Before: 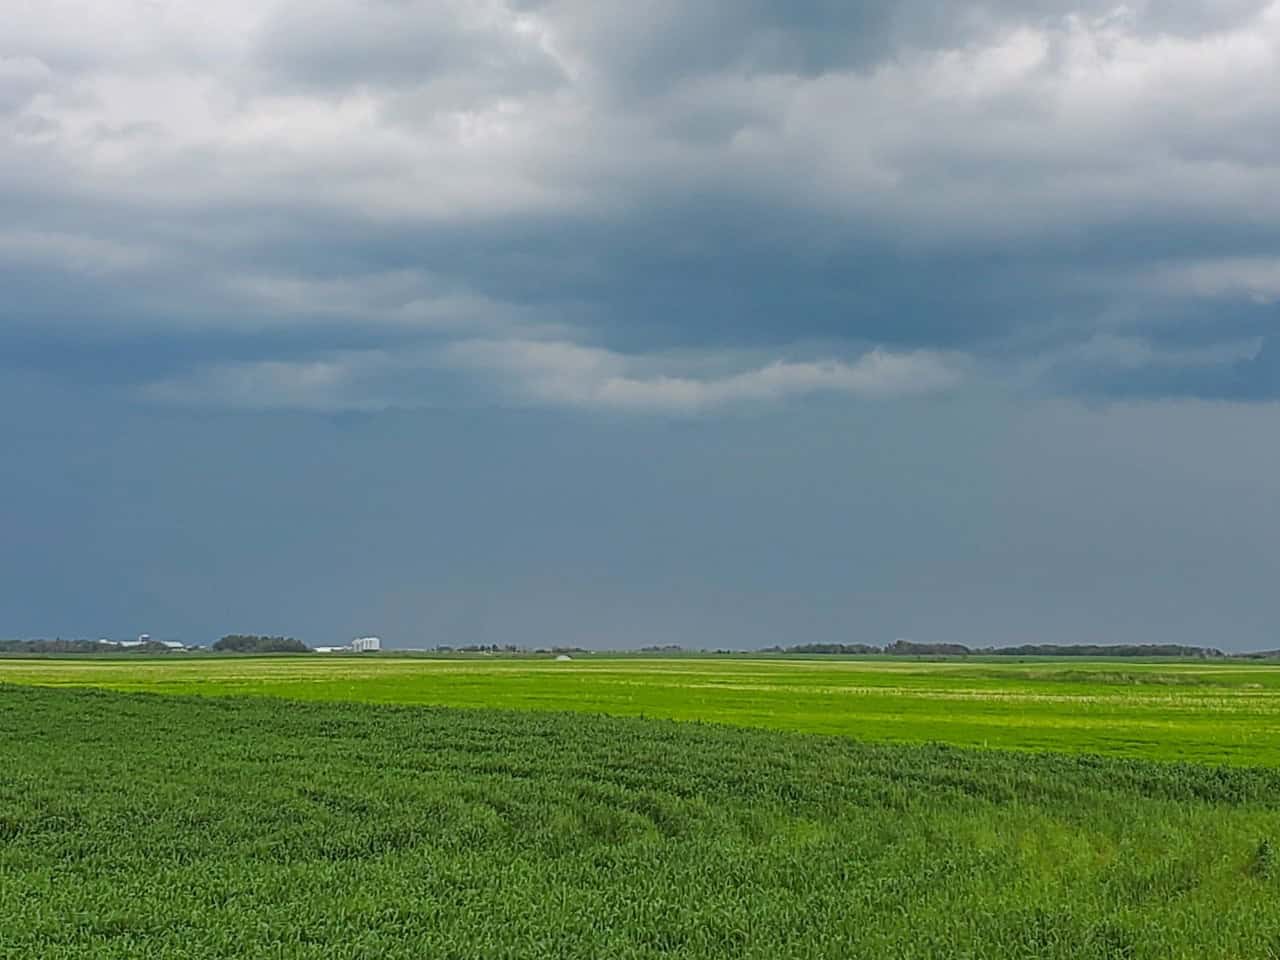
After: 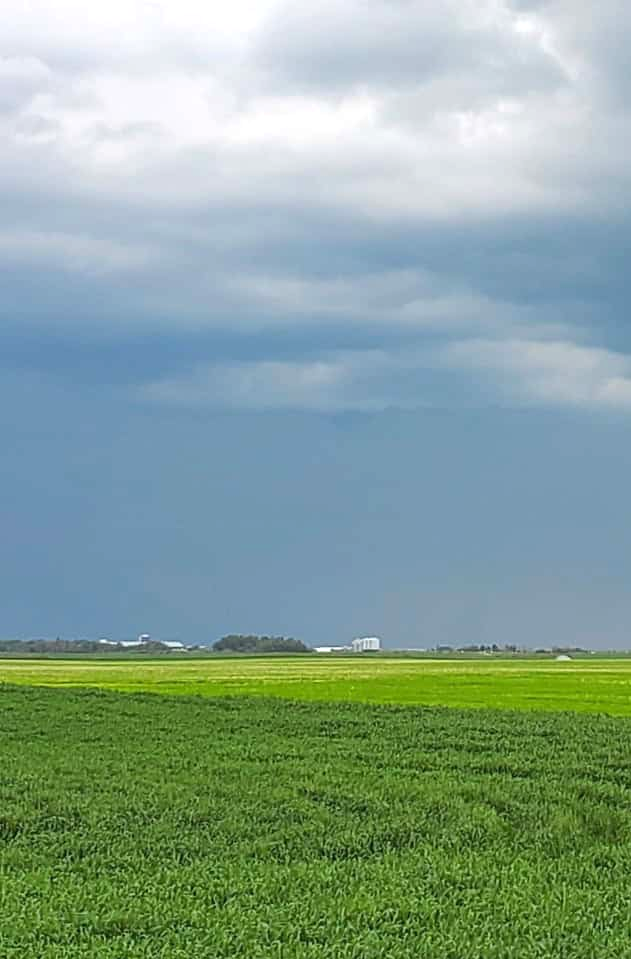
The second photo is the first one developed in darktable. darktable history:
exposure: black level correction 0, exposure 0.499 EV, compensate highlight preservation false
crop and rotate: left 0.002%, top 0%, right 50.669%
